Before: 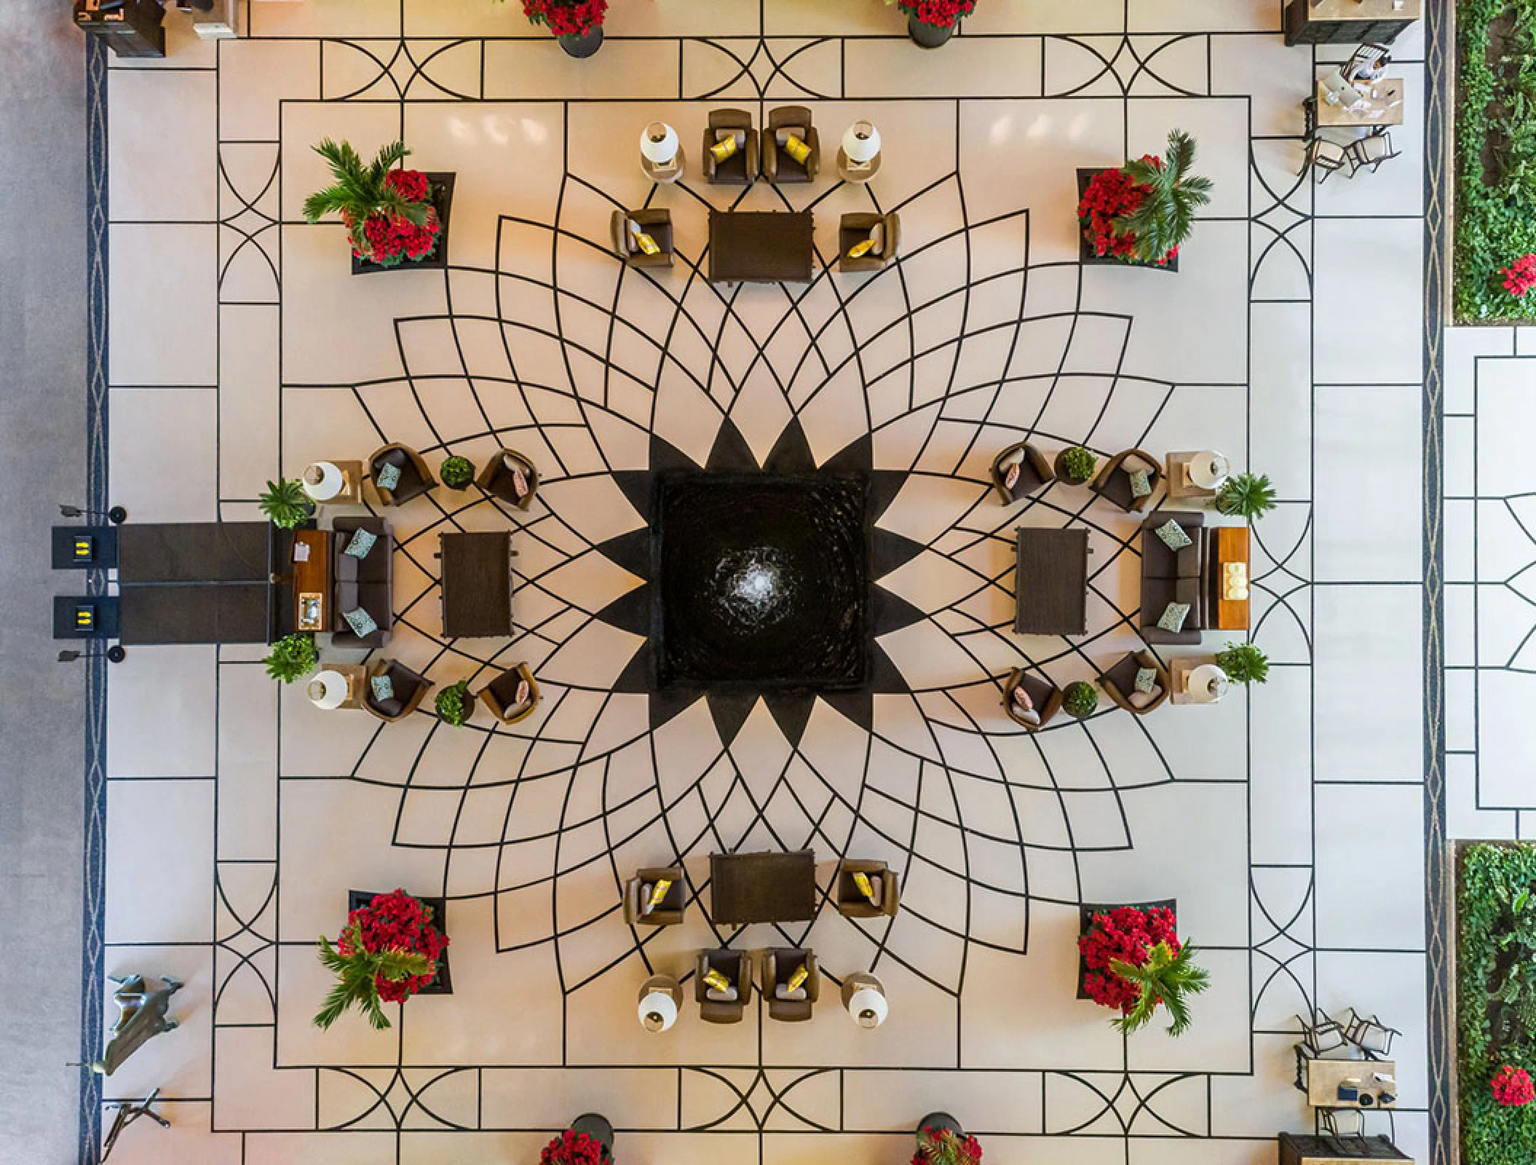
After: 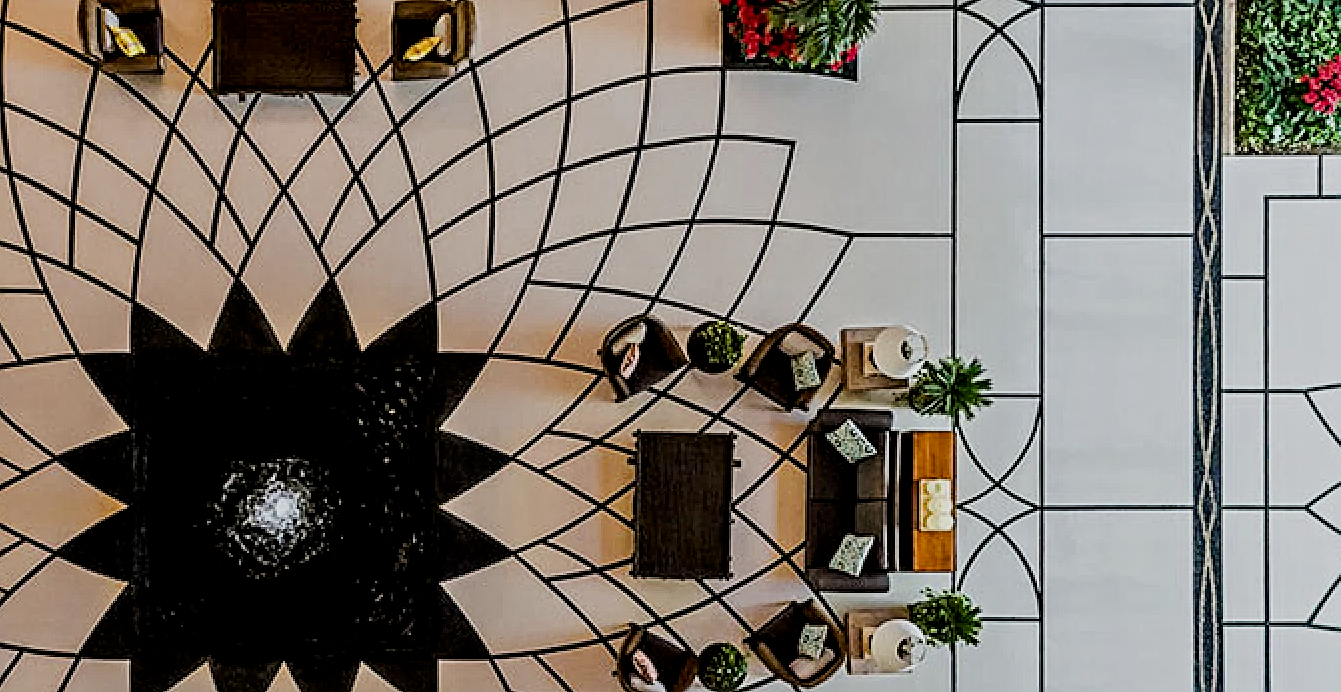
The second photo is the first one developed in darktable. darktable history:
crop: left 36.085%, top 18.324%, right 0.331%, bottom 38.365%
contrast brightness saturation: contrast 0.07, brightness -0.132, saturation 0.051
contrast equalizer: y [[0.5, 0.542, 0.583, 0.625, 0.667, 0.708], [0.5 ×6], [0.5 ×6], [0 ×6], [0 ×6]]
sharpen: on, module defaults
filmic rgb: black relative exposure -4.28 EV, white relative exposure 4.56 EV, hardness 2.37, contrast 1.058
